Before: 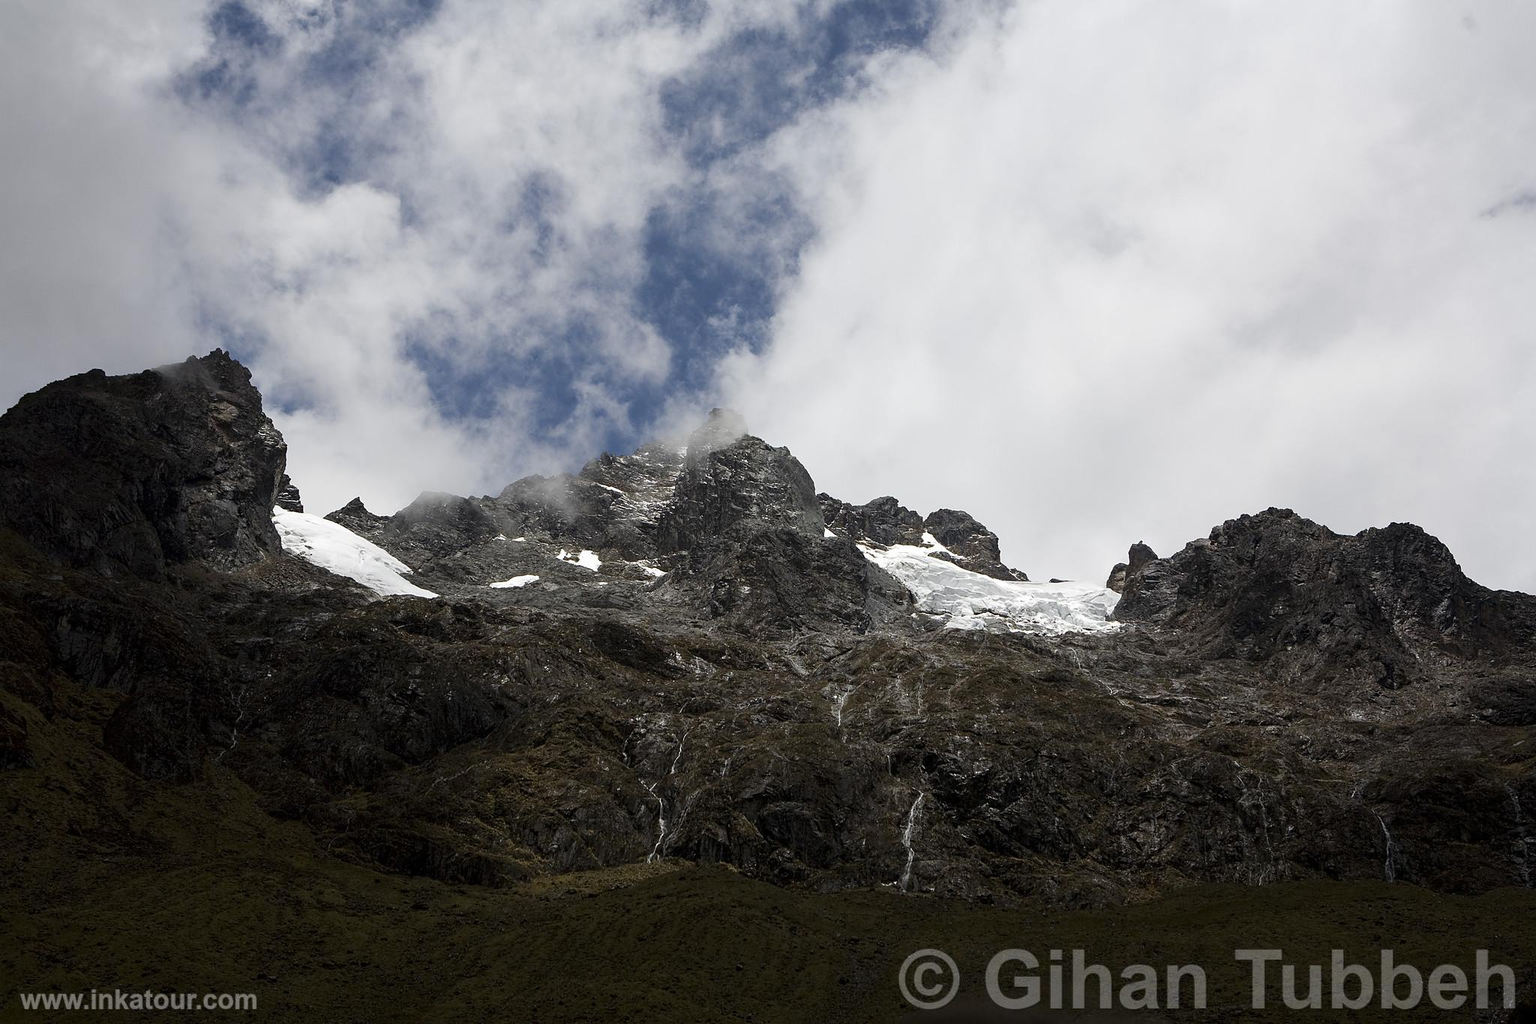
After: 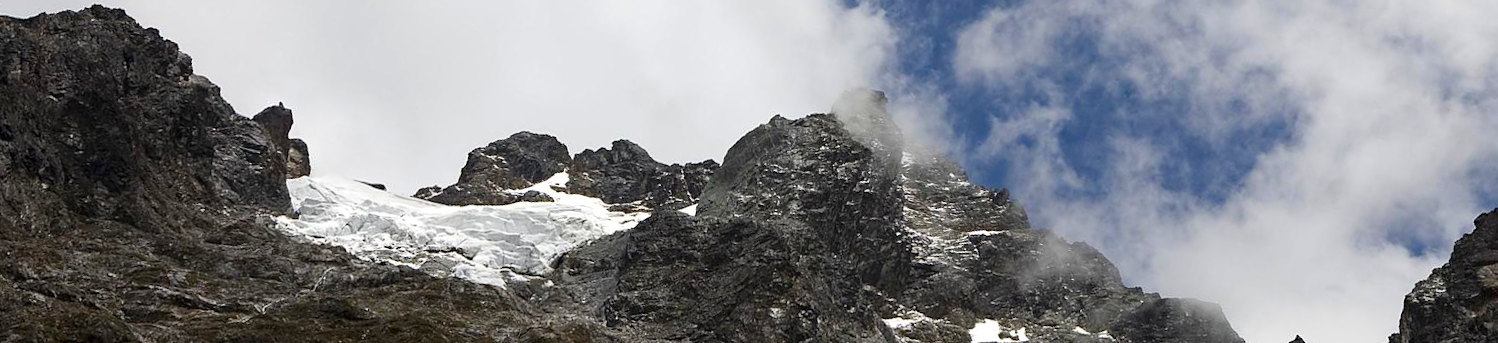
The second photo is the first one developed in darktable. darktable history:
contrast brightness saturation: contrast 0.08, saturation 0.2
crop and rotate: angle 16.12°, top 30.835%, bottom 35.653%
rotate and perspective: lens shift (horizontal) -0.055, automatic cropping off
shadows and highlights: shadows 12, white point adjustment 1.2, highlights -0.36, soften with gaussian
haze removal: compatibility mode true, adaptive false
